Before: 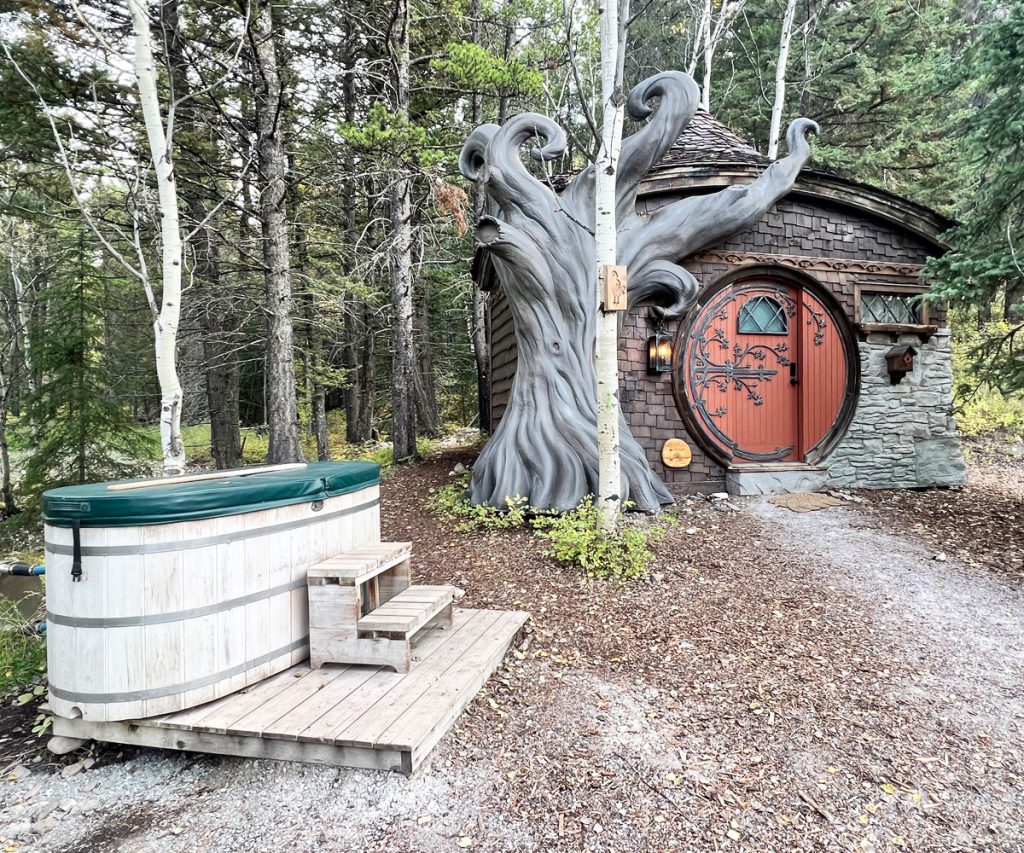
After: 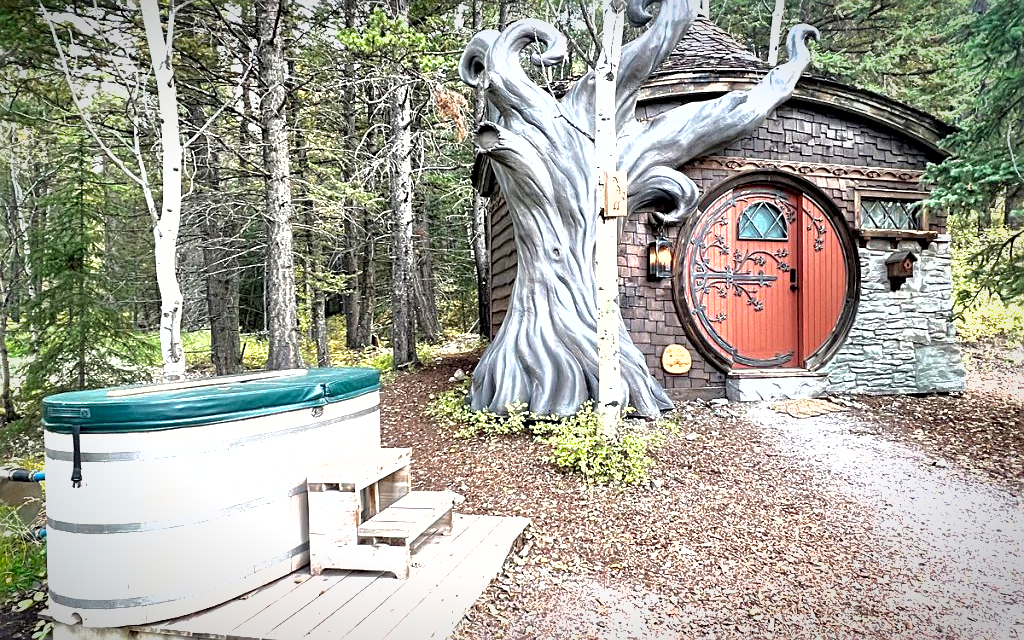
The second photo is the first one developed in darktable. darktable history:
vignetting: saturation 0.374, automatic ratio true
shadows and highlights: shadows 30.19
sharpen: on, module defaults
exposure: black level correction 0.001, exposure 1 EV, compensate exposure bias true, compensate highlight preservation false
crop: top 11.023%, bottom 13.886%
